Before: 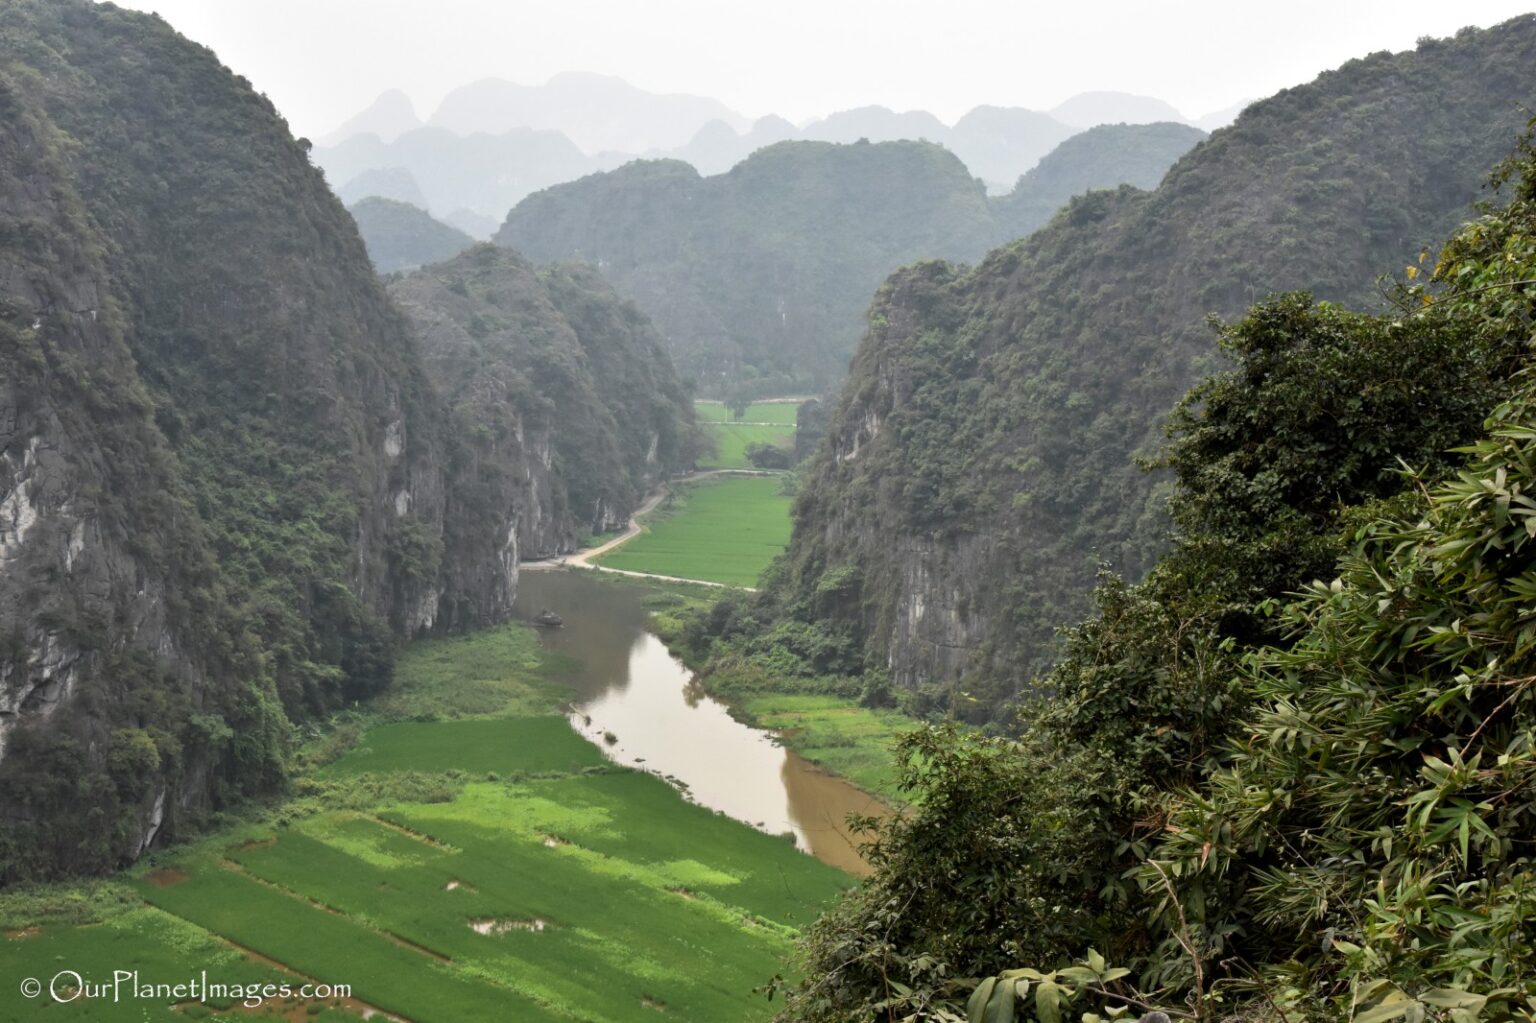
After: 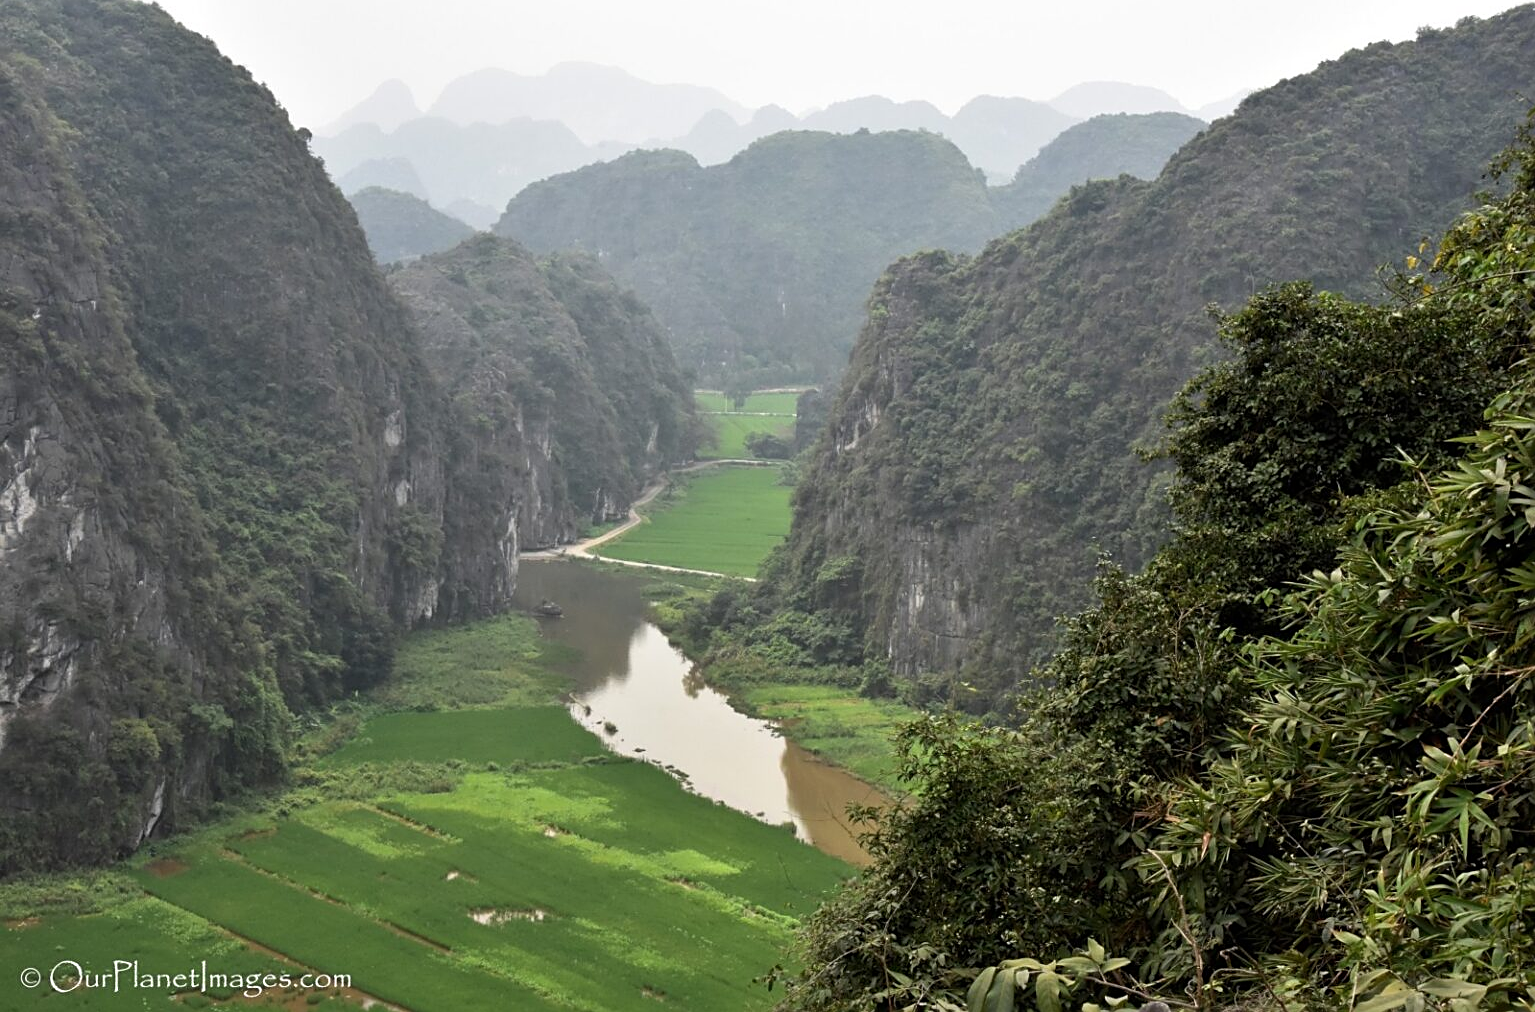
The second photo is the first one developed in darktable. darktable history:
tone equalizer: -8 EV 0.06 EV, smoothing diameter 25%, edges refinement/feathering 10, preserve details guided filter
sharpen: on, module defaults
crop: top 1.049%, right 0.001%
